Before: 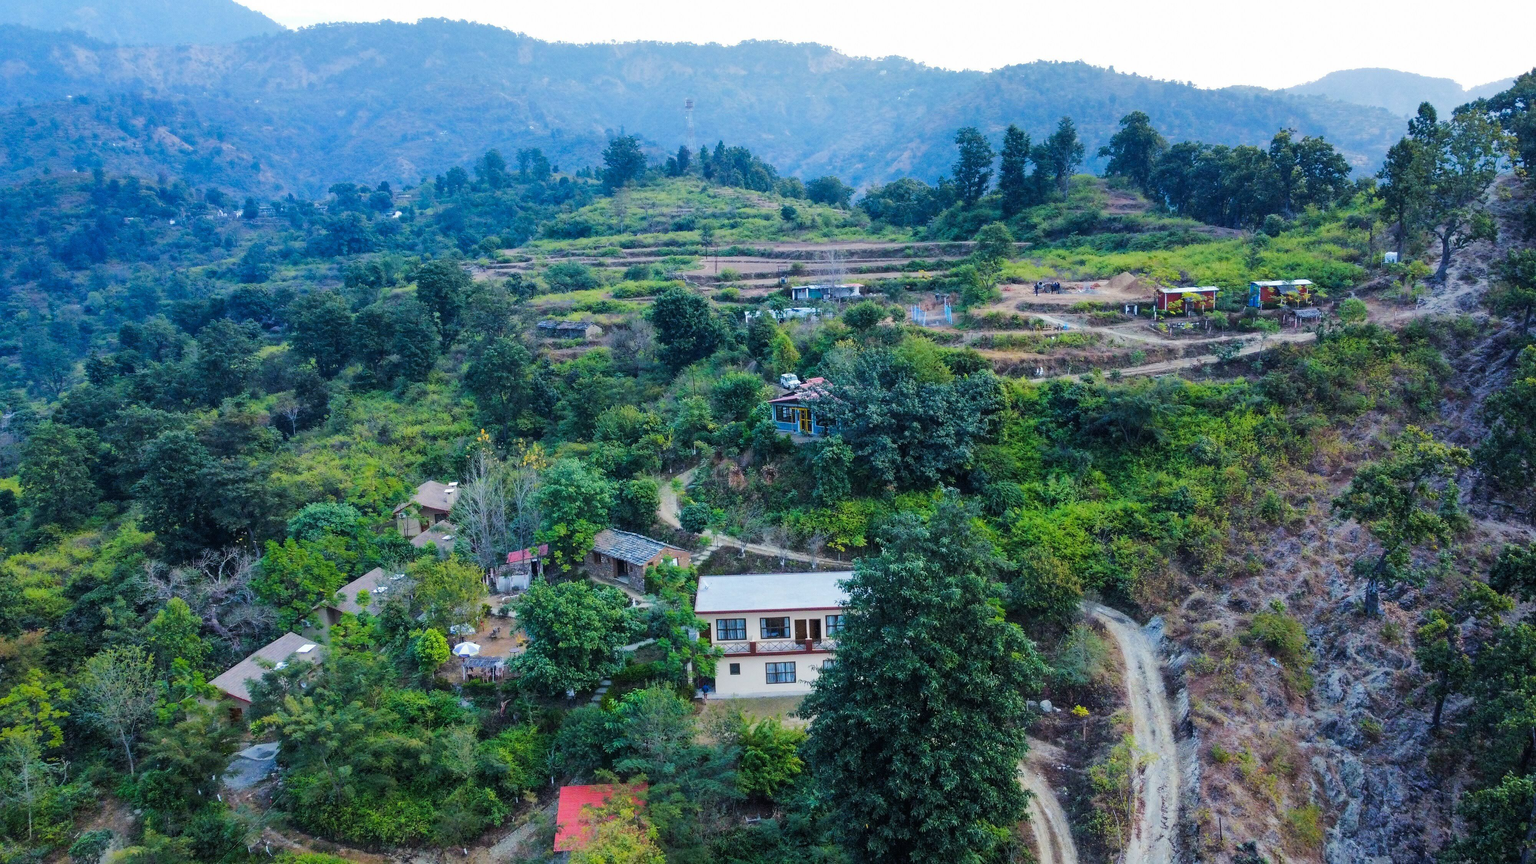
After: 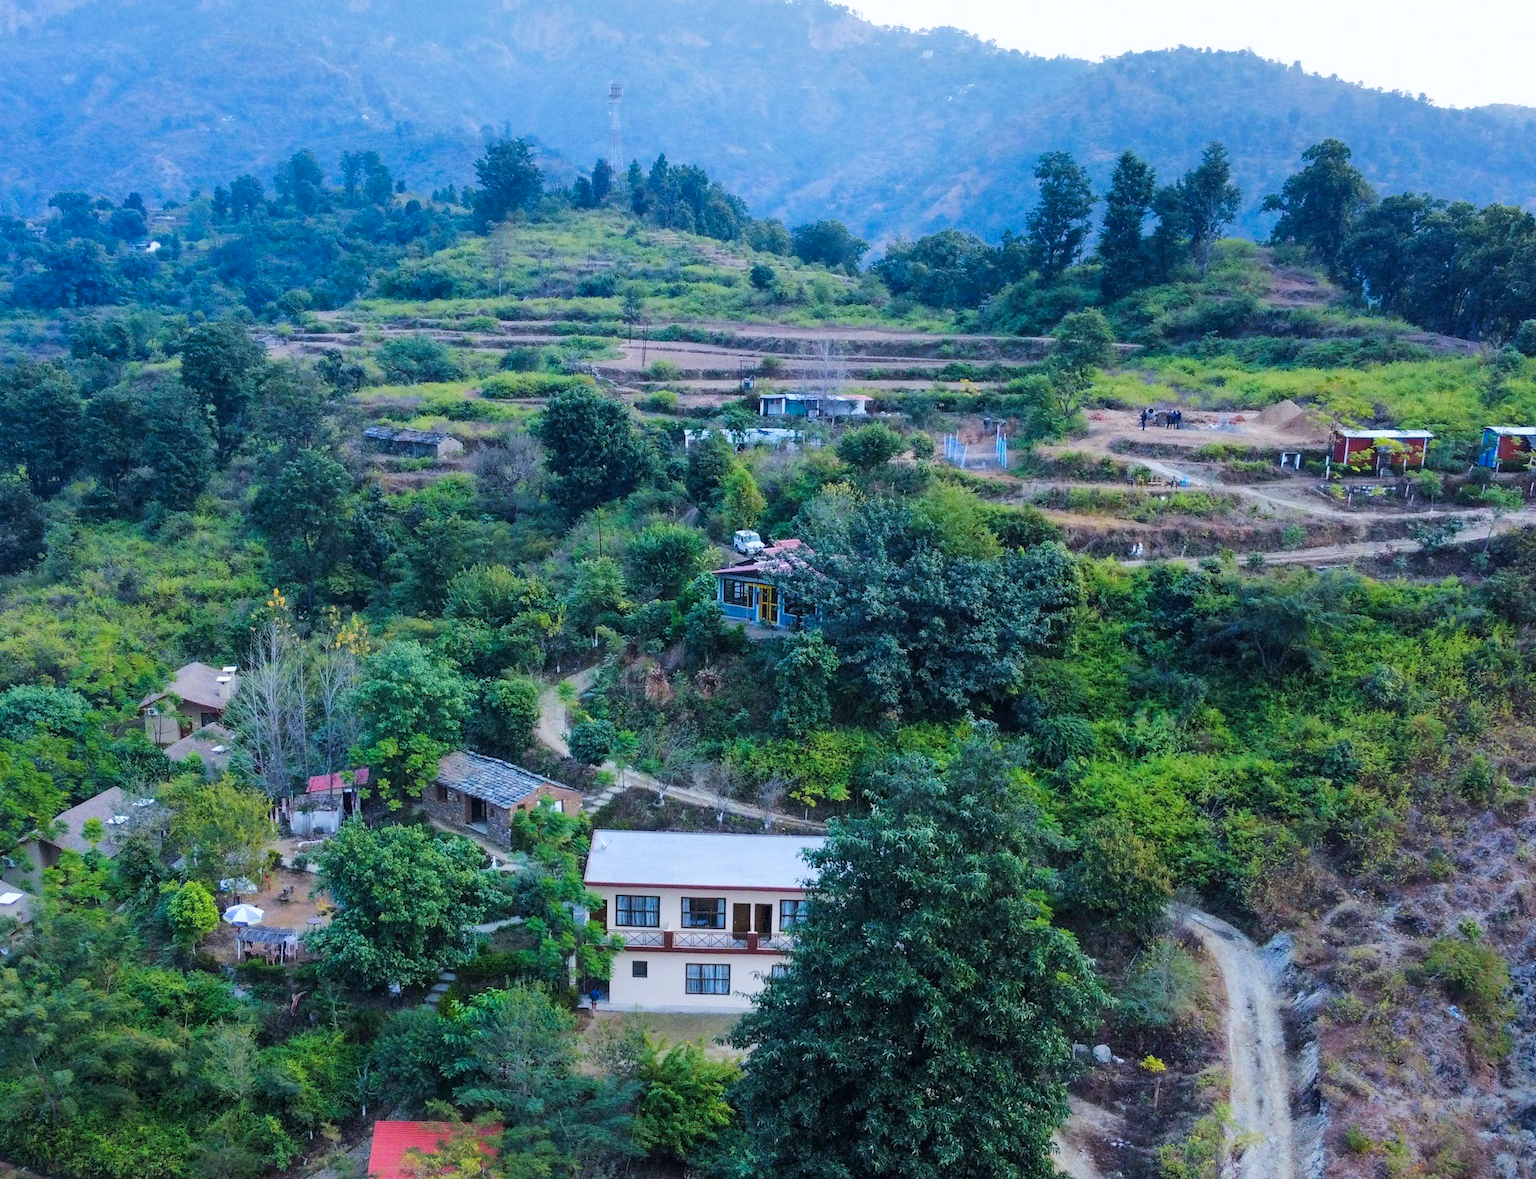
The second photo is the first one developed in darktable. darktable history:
rotate and perspective: rotation 0.074°, lens shift (vertical) 0.096, lens shift (horizontal) -0.041, crop left 0.043, crop right 0.952, crop top 0.024, crop bottom 0.979
color calibration: illuminant as shot in camera, x 0.358, y 0.373, temperature 4628.91 K
crop and rotate: angle -3.27°, left 14.277%, top 0.028%, right 10.766%, bottom 0.028%
